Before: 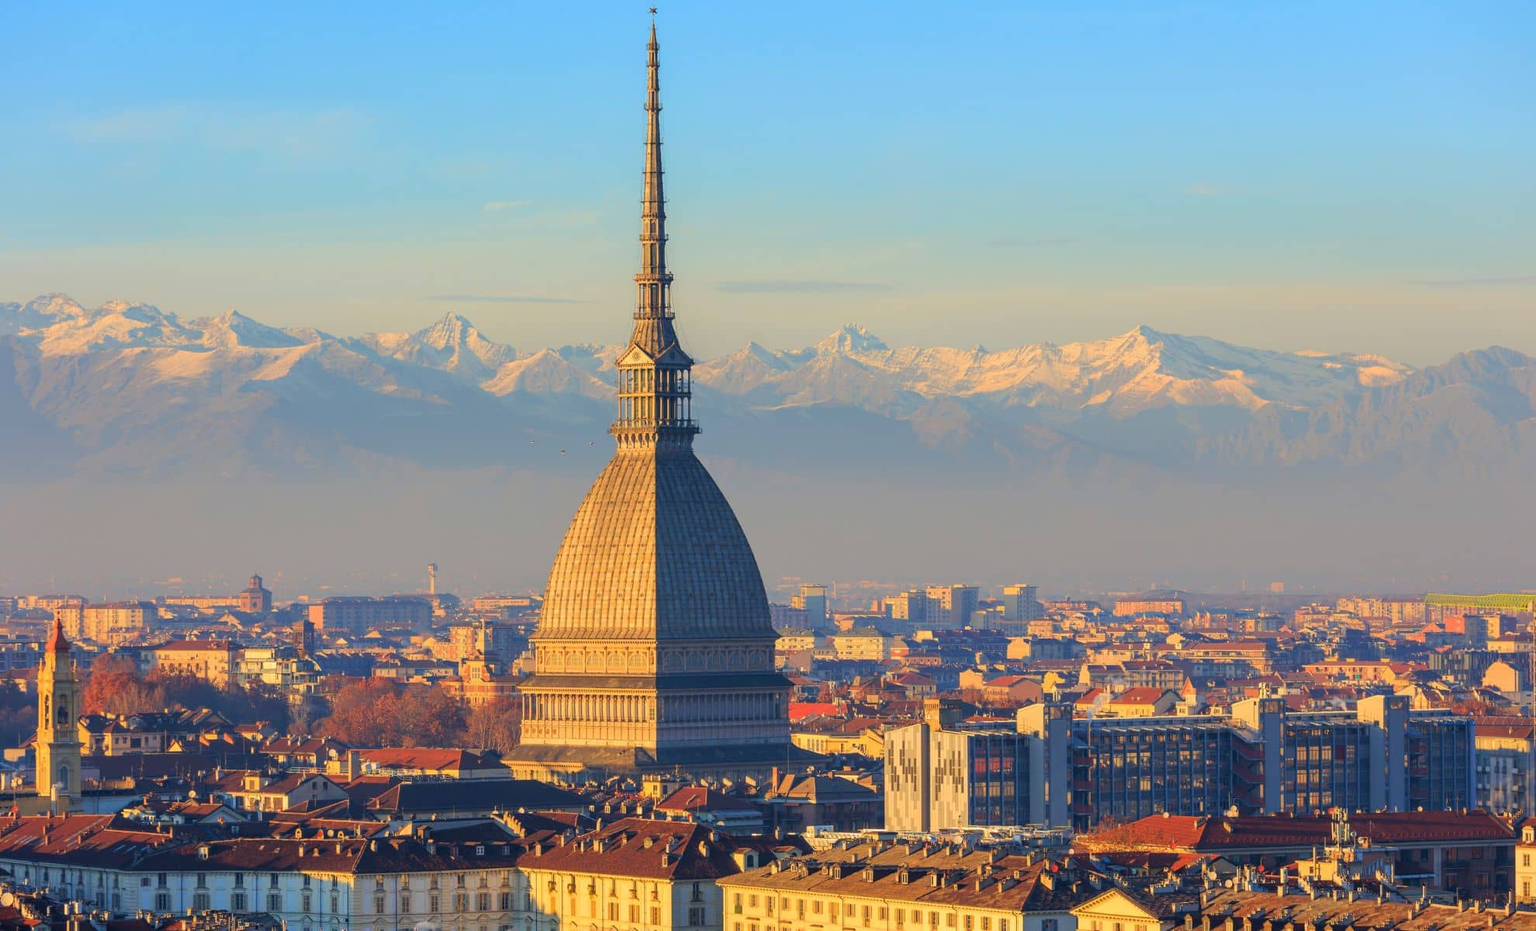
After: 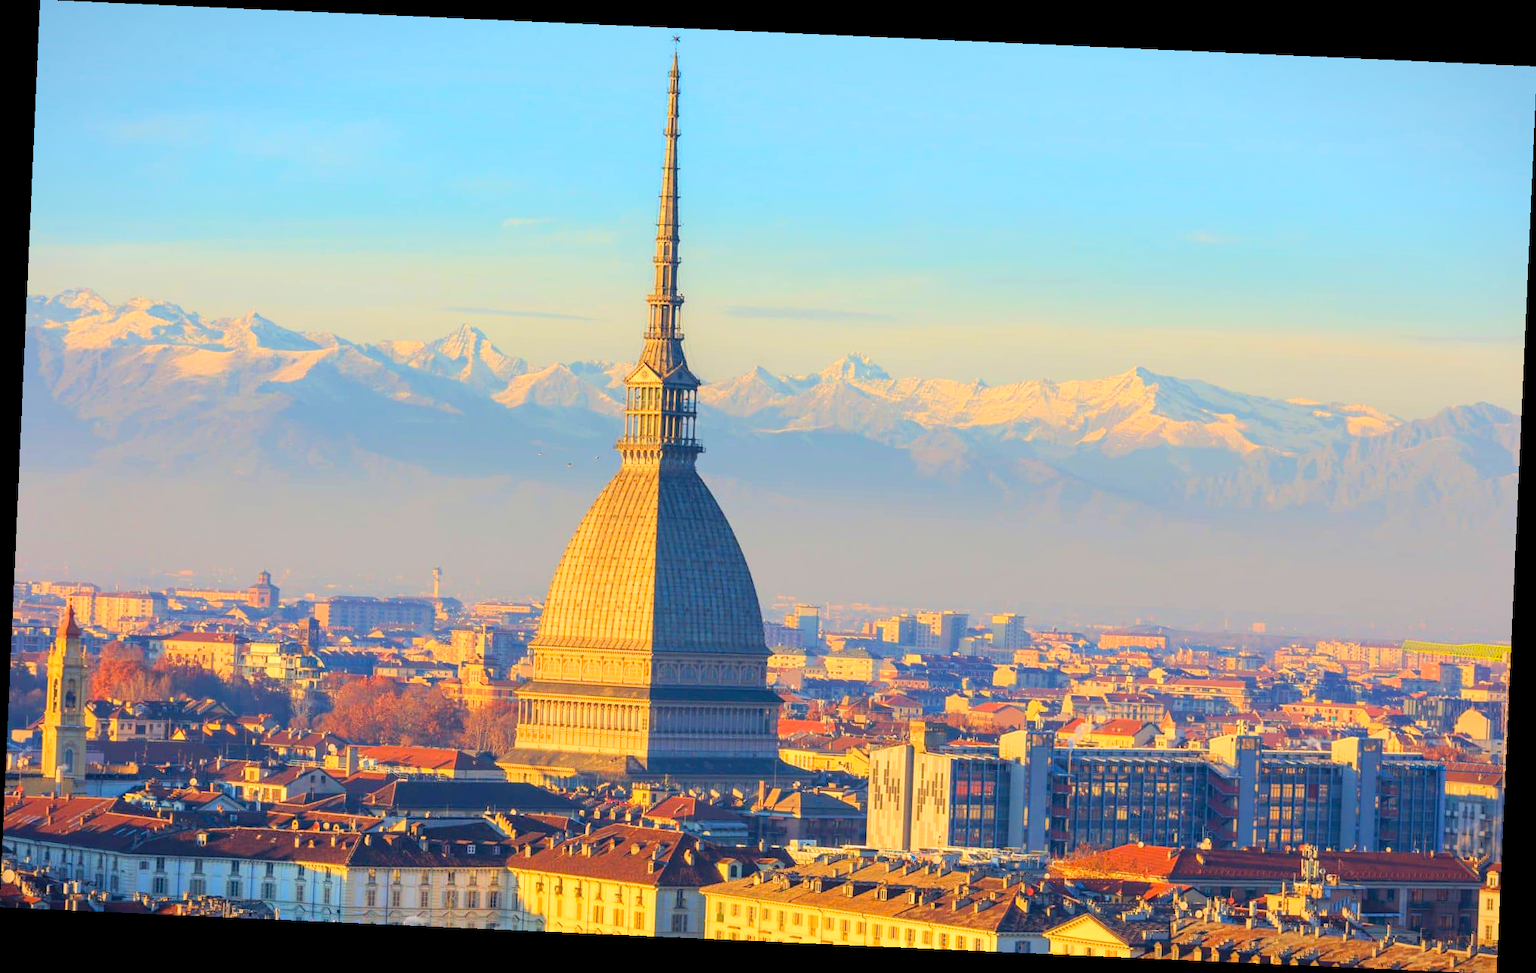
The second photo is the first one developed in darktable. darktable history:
crop and rotate: angle -2.56°
velvia: strength 31.54%, mid-tones bias 0.205
vignetting: fall-off start 97.77%, fall-off radius 100.46%, brightness -0.582, saturation -0.109, width/height ratio 1.368
contrast brightness saturation: contrast 0.142, brightness 0.222
